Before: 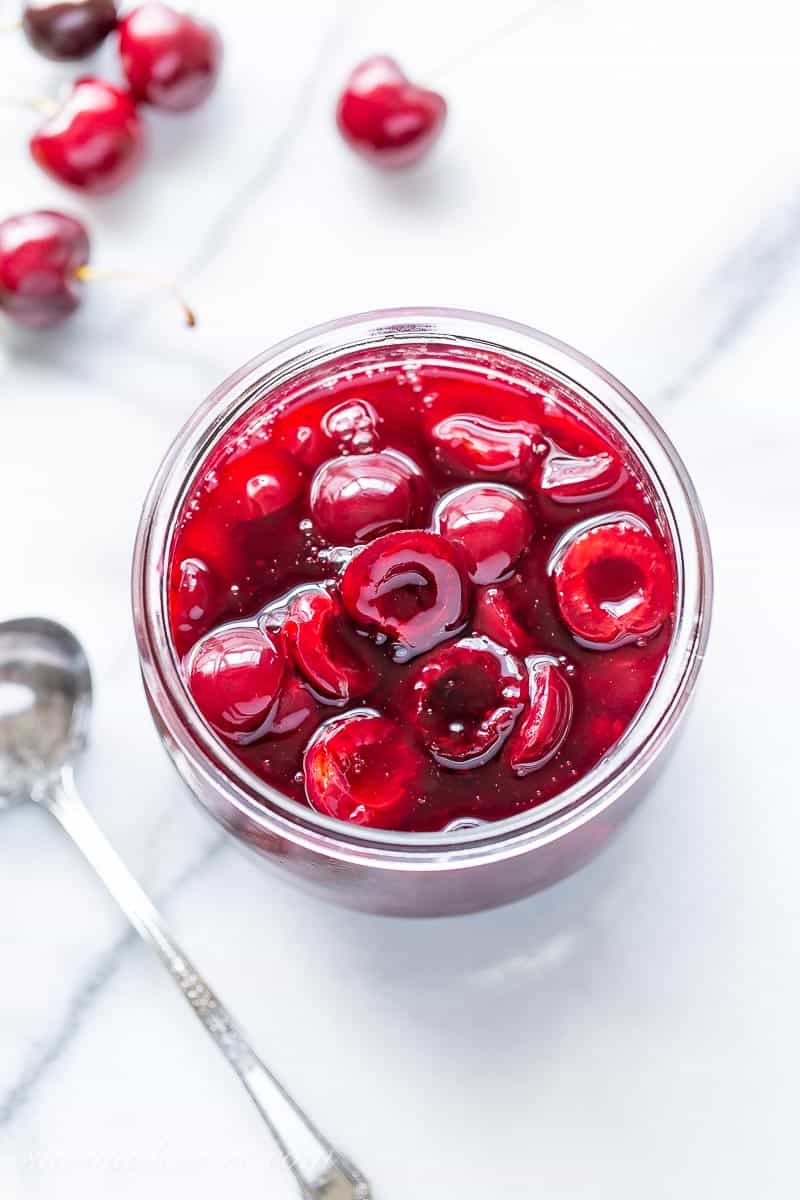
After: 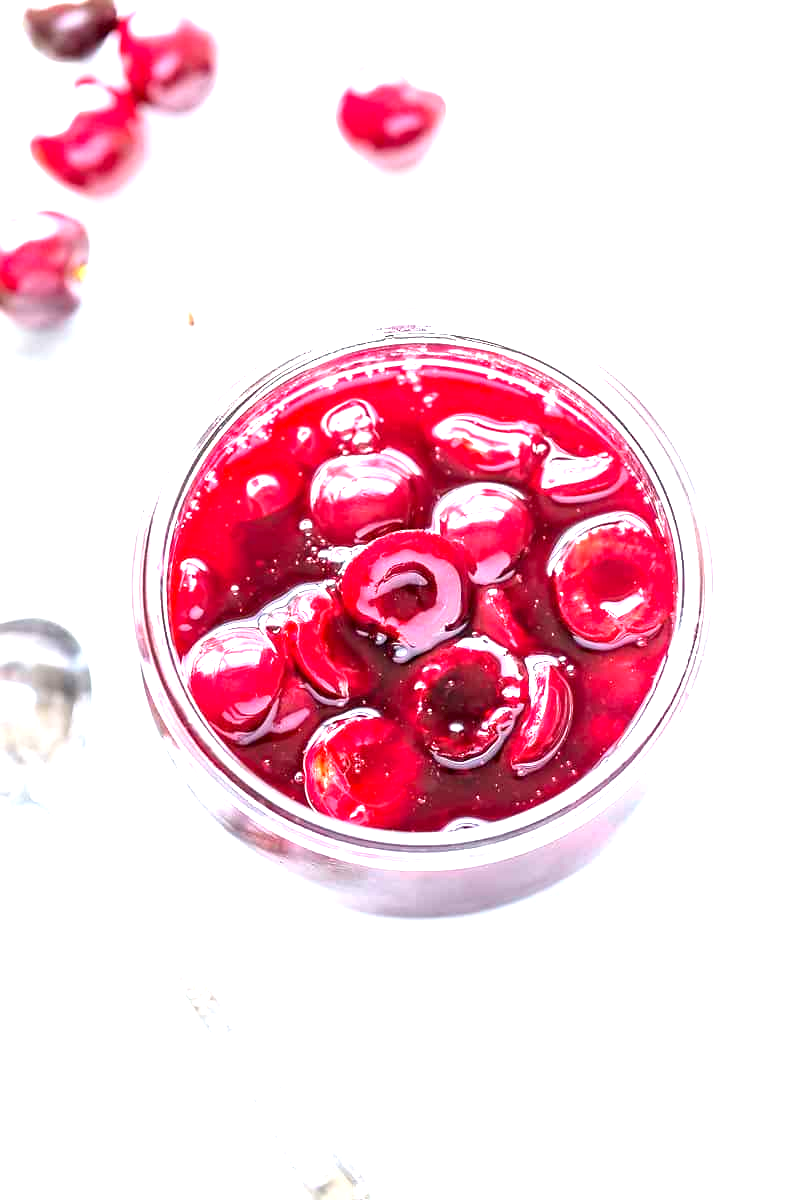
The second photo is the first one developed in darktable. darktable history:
exposure: black level correction 0.002, exposure 1.319 EV, compensate highlight preservation false
